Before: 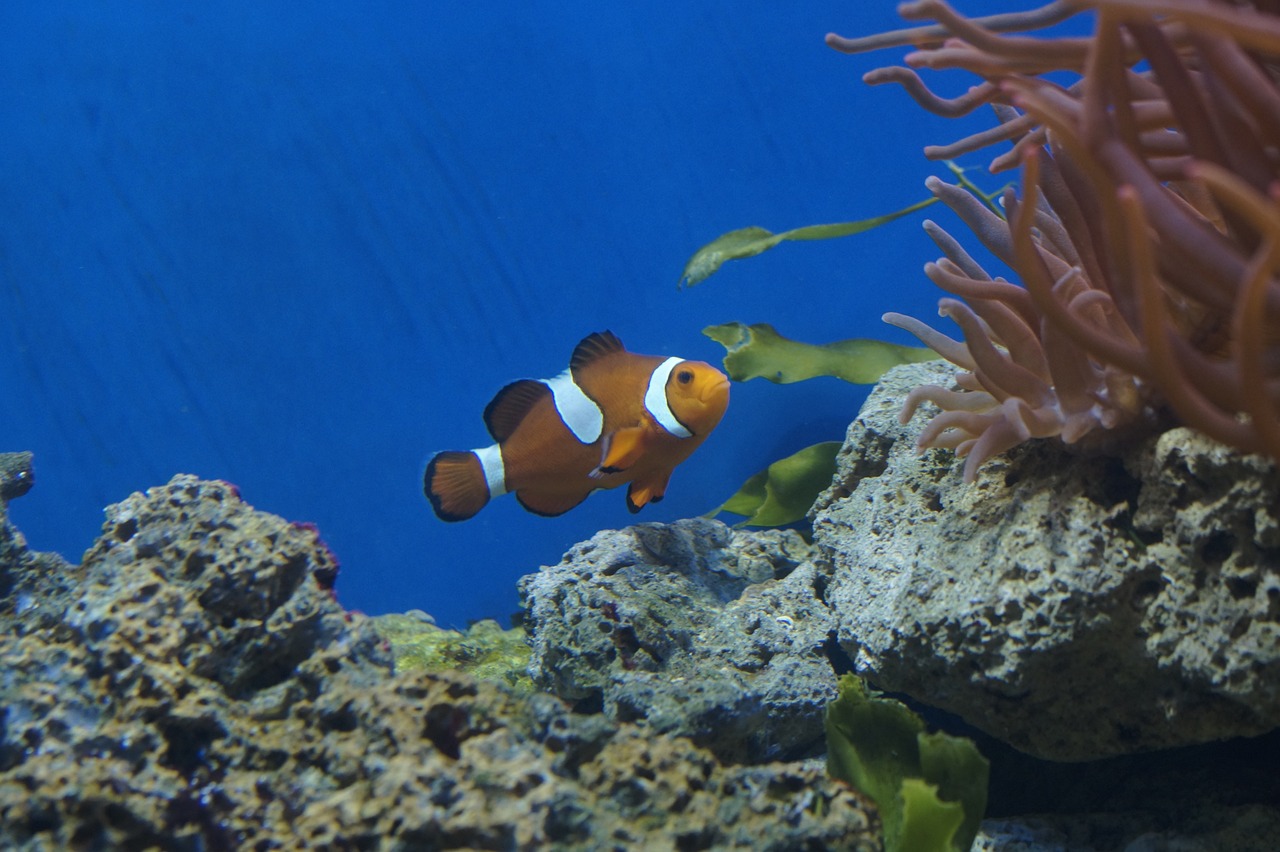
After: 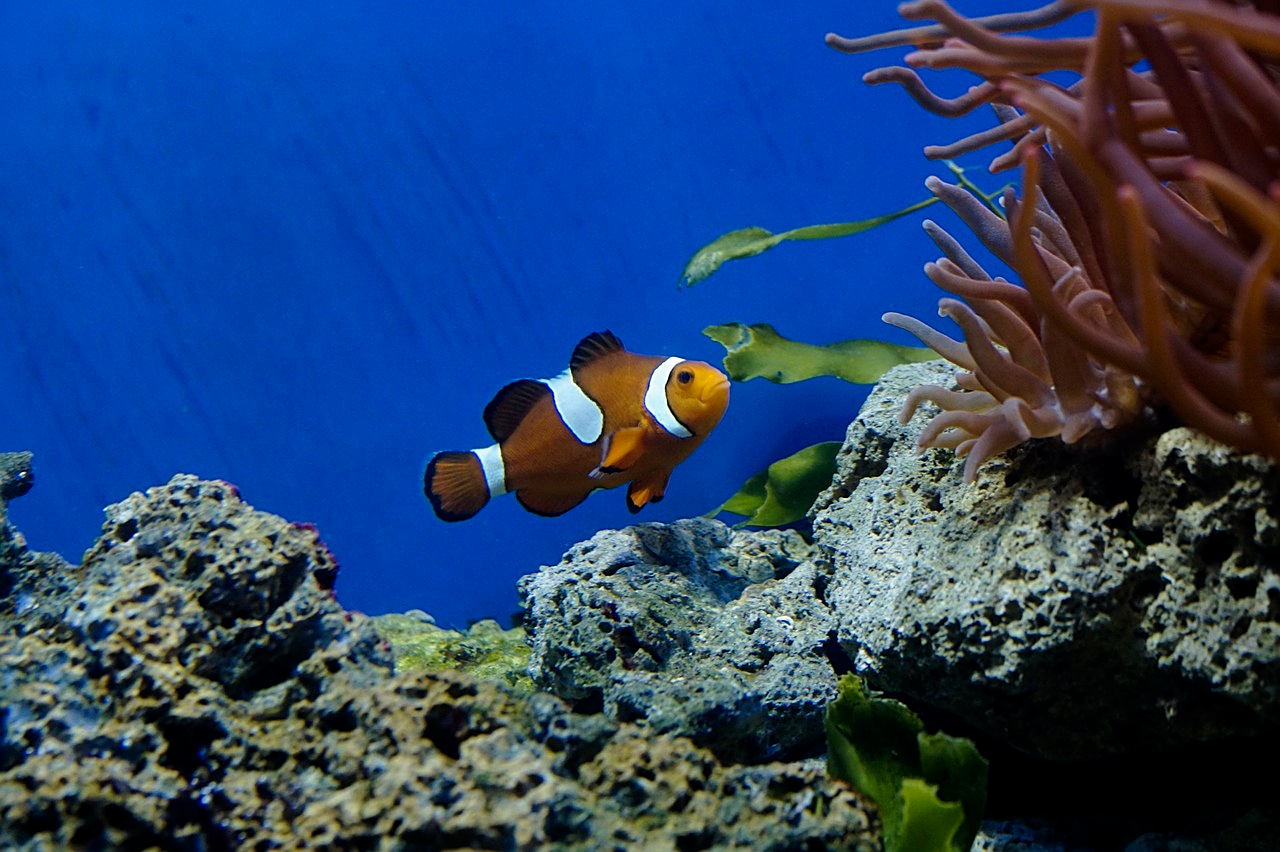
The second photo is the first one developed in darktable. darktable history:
sharpen: on, module defaults
filmic rgb: black relative exposure -6.3 EV, white relative exposure 2.8 EV, threshold 3 EV, target black luminance 0%, hardness 4.6, latitude 67.35%, contrast 1.292, shadows ↔ highlights balance -3.5%, preserve chrominance no, color science v4 (2020), contrast in shadows soft, enable highlight reconstruction true
